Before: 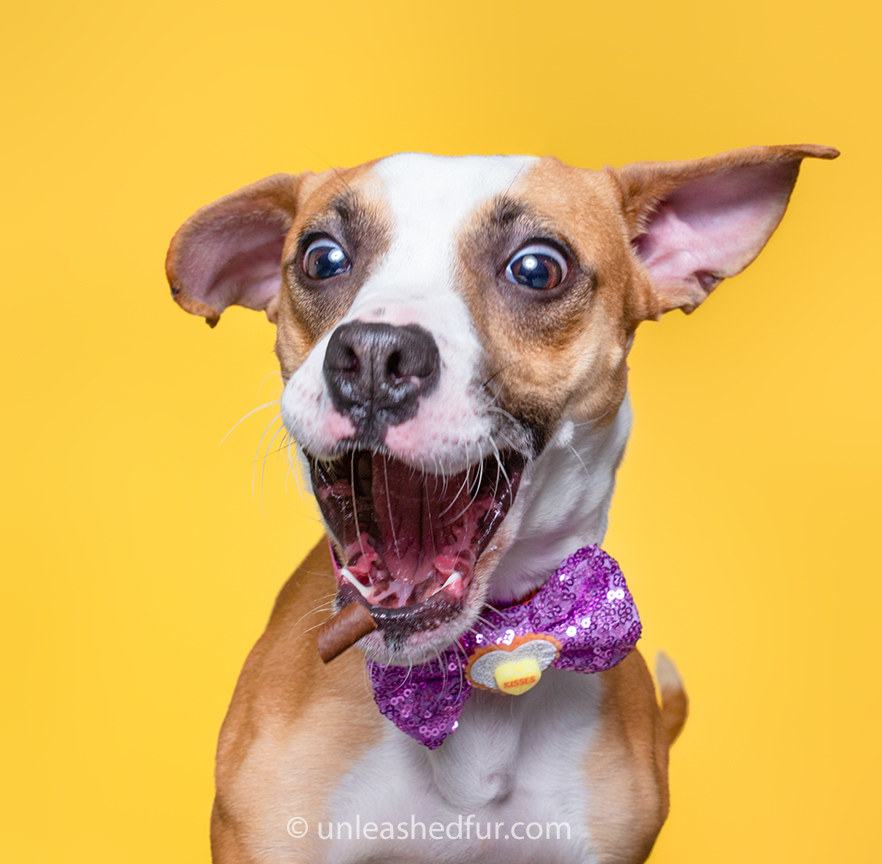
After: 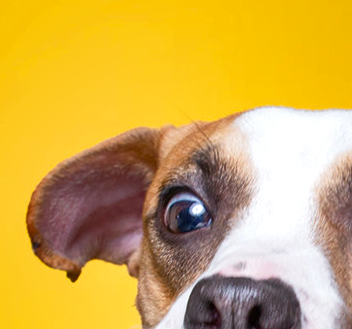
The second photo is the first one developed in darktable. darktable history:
crop: left 15.762%, top 5.432%, right 44.28%, bottom 56.419%
exposure: exposure 0.128 EV, compensate highlight preservation false
shadows and highlights: low approximation 0.01, soften with gaussian
